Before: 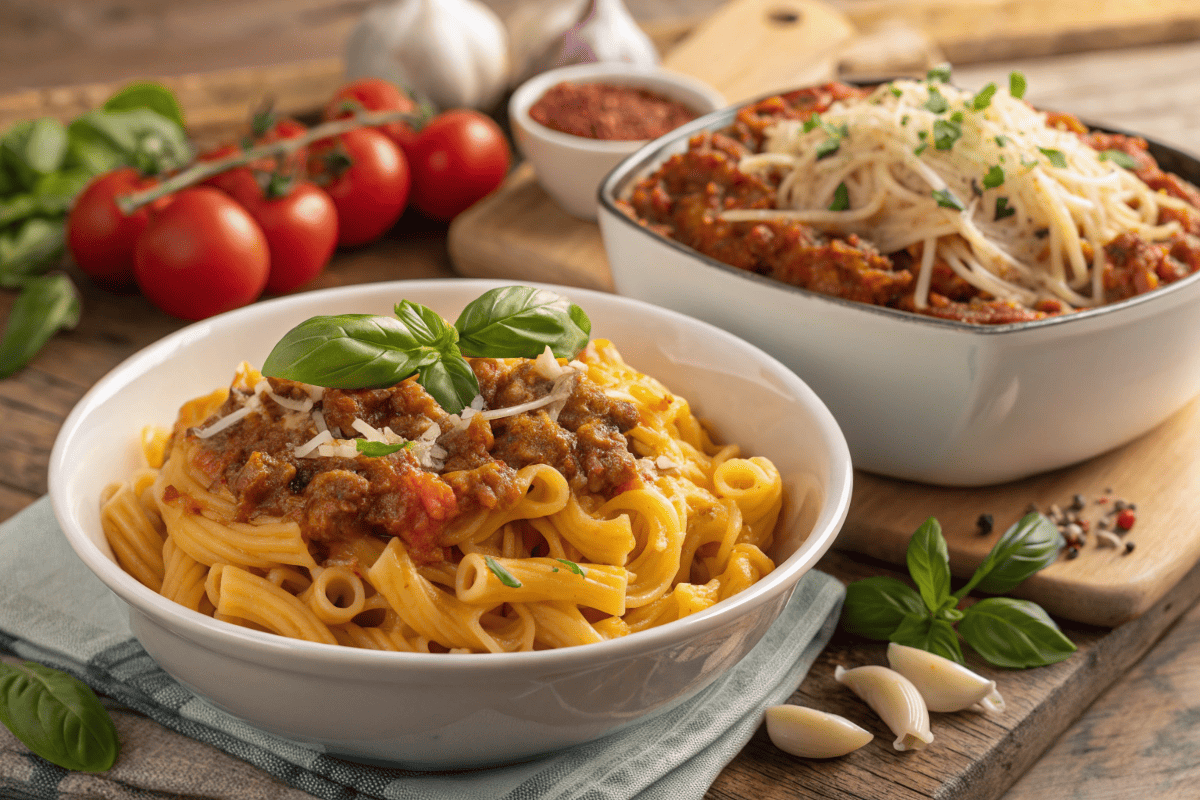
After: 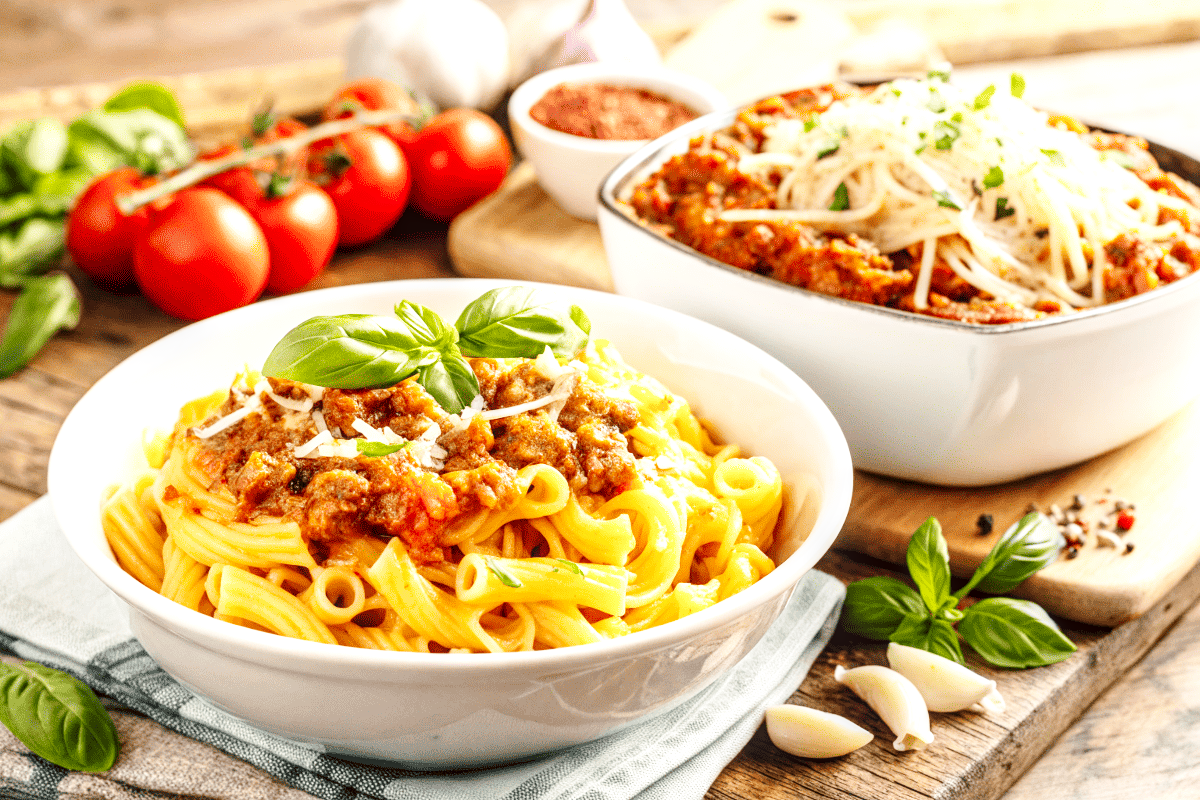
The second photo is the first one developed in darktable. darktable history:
base curve: curves: ch0 [(0, 0.003) (0.001, 0.002) (0.006, 0.004) (0.02, 0.022) (0.048, 0.086) (0.094, 0.234) (0.162, 0.431) (0.258, 0.629) (0.385, 0.8) (0.548, 0.918) (0.751, 0.988) (1, 1)], preserve colors none
local contrast: on, module defaults
exposure: black level correction 0, exposure 0.499 EV, compensate highlight preservation false
